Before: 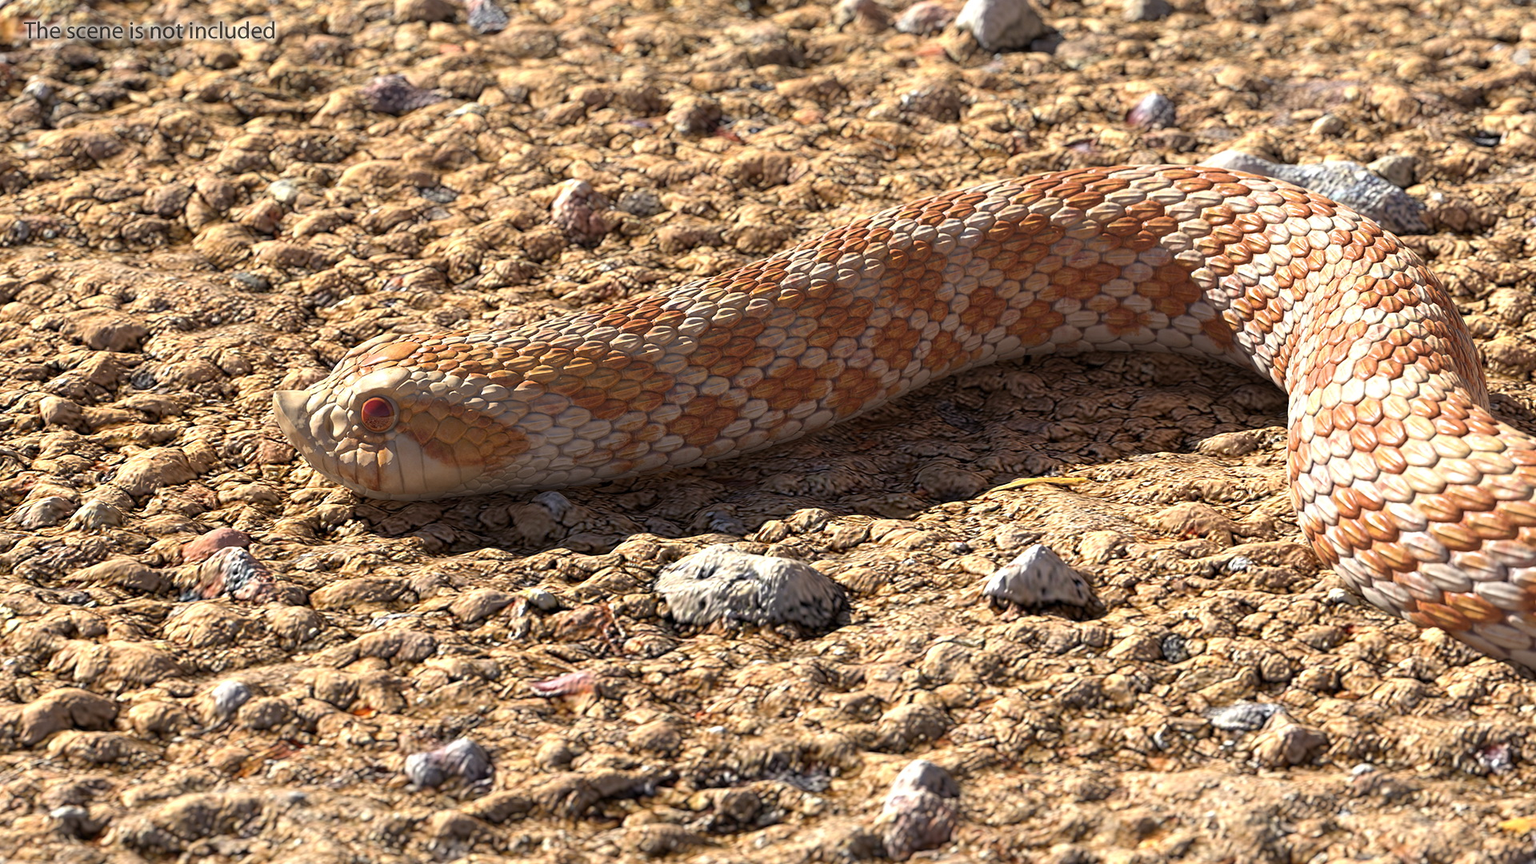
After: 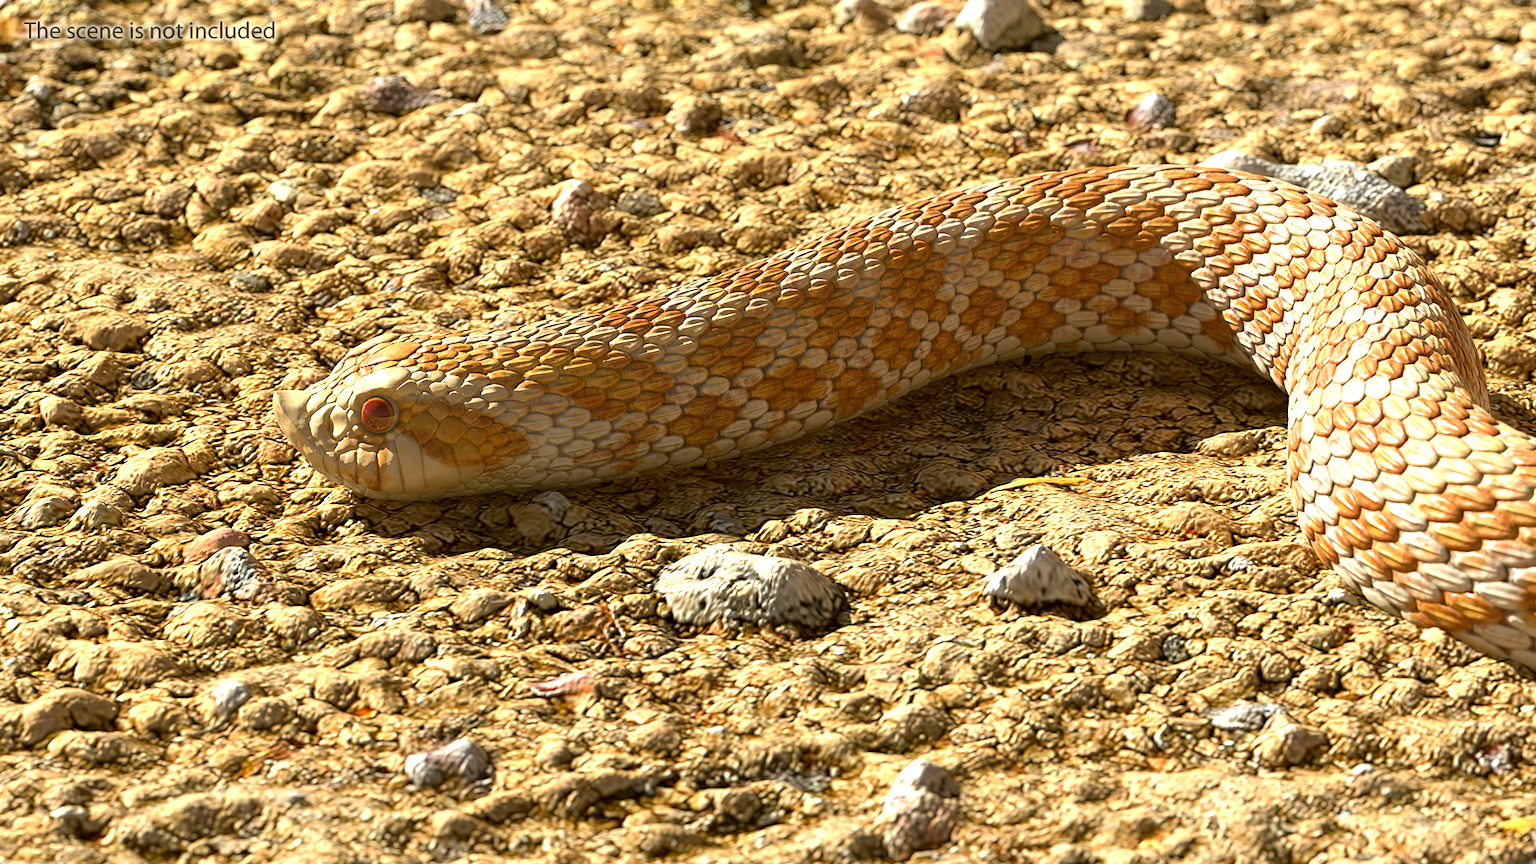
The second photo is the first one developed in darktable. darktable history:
color correction: highlights a* -1.61, highlights b* 9.98, shadows a* 0.784, shadows b* 19.02
exposure: exposure 0.373 EV, compensate highlight preservation false
